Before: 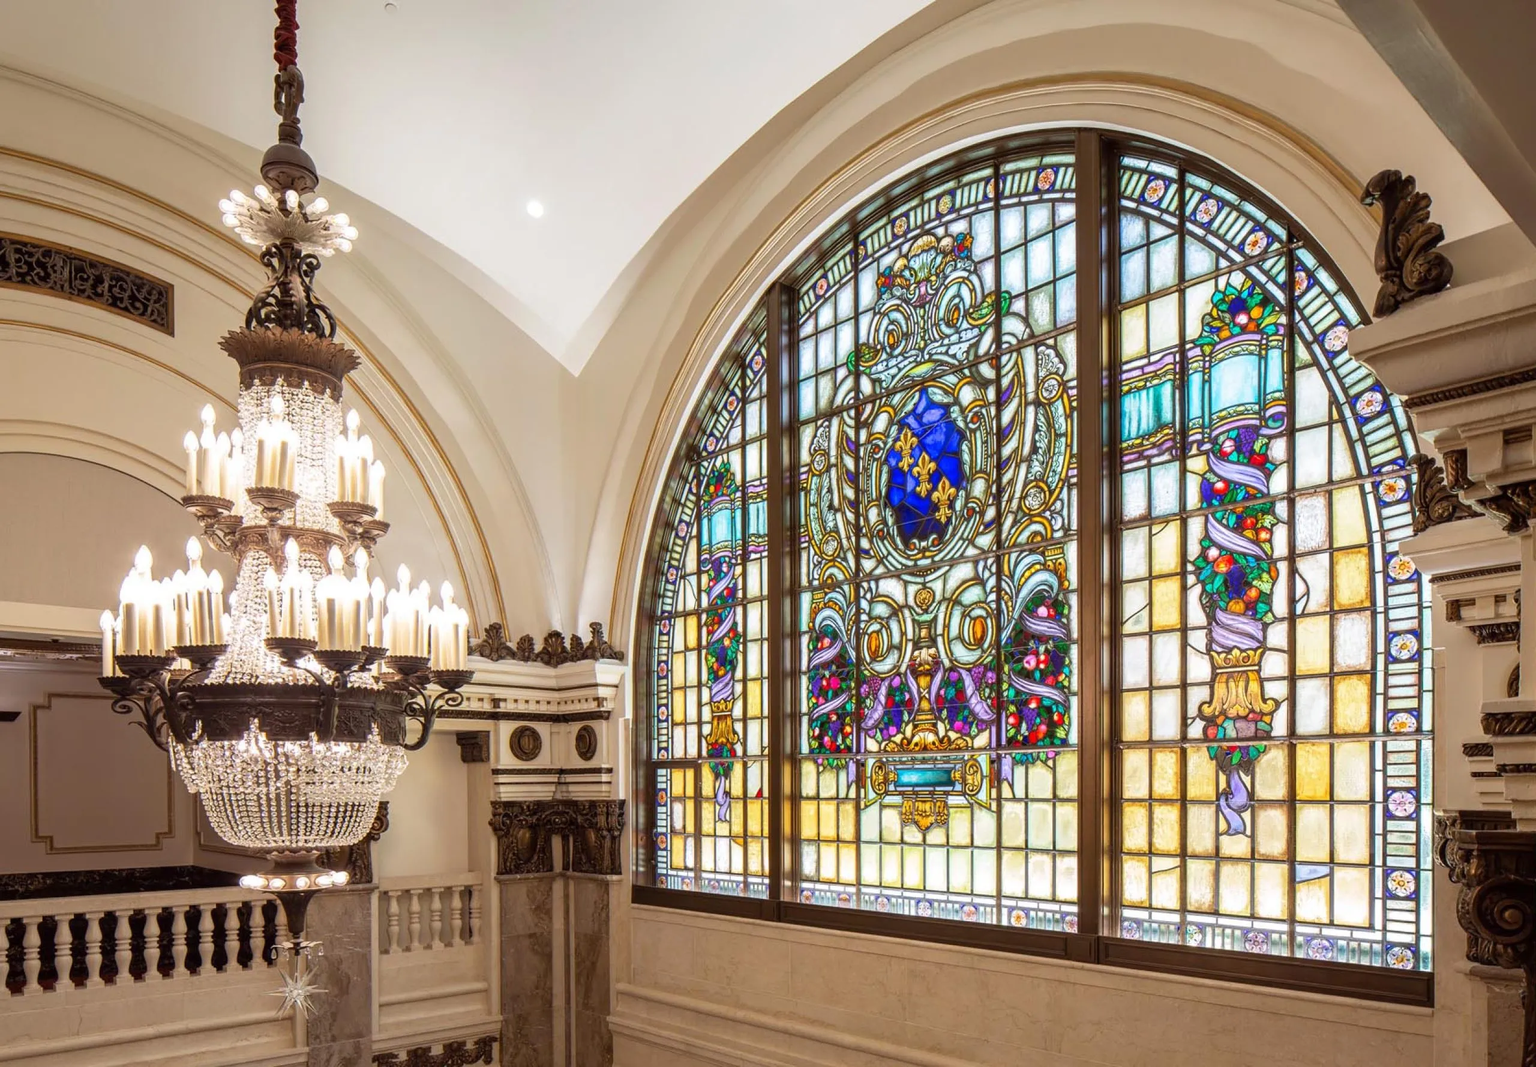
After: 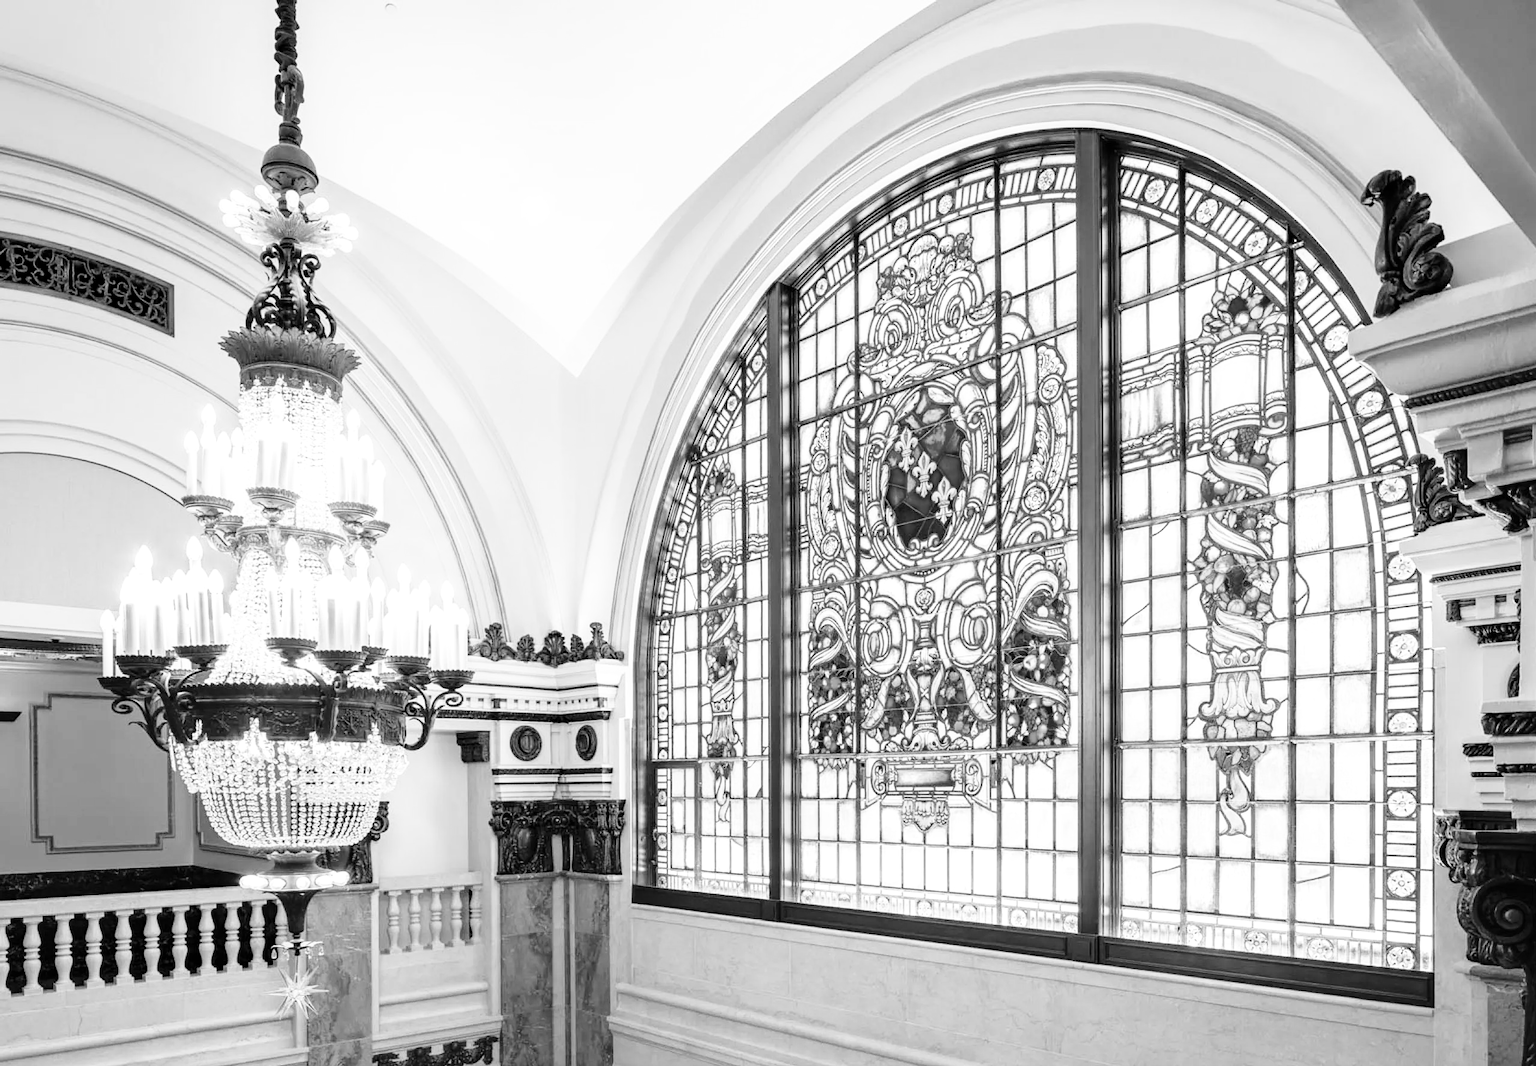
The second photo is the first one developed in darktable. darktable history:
base curve: curves: ch0 [(0, 0) (0.028, 0.03) (0.105, 0.232) (0.387, 0.748) (0.754, 0.968) (1, 1)], fusion 1, exposure shift 0.576, preserve colors none
monochrome: on, module defaults
white balance: red 0.986, blue 1.01
